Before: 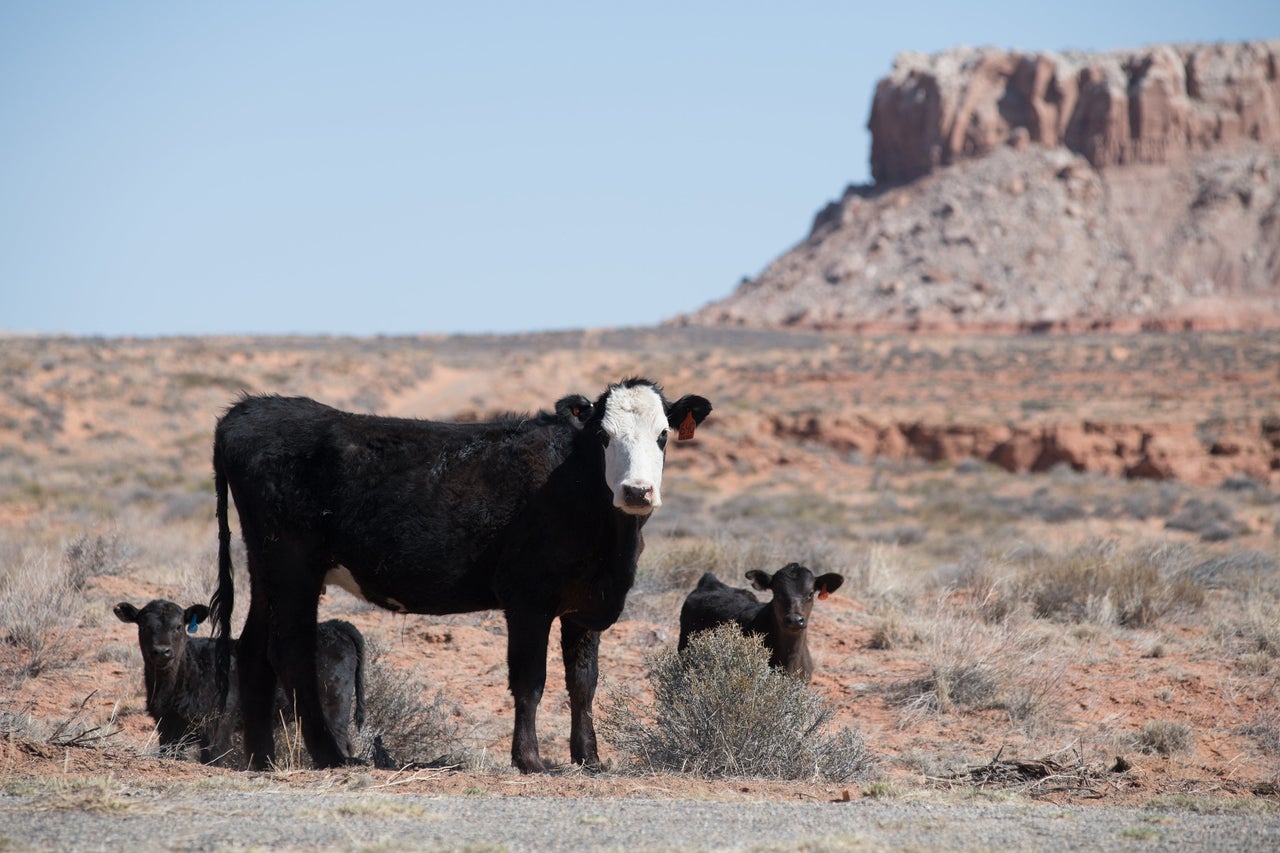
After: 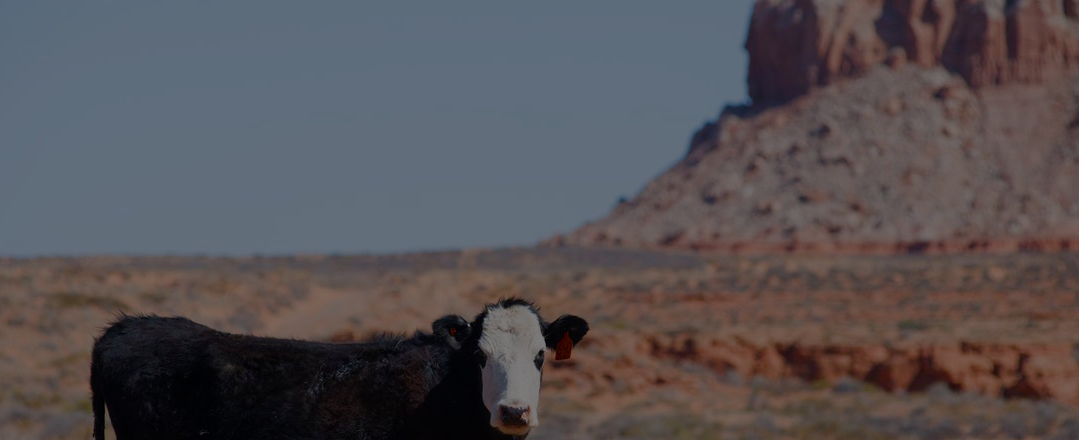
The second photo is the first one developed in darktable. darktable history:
color balance rgb: perceptual saturation grading › global saturation 38.904%, perceptual saturation grading › highlights -25.34%, perceptual saturation grading › mid-tones 35.733%, perceptual saturation grading › shadows 35.221%, perceptual brilliance grading › global brilliance -47.606%, global vibrance 20%
color calibration: illuminant custom, x 0.344, y 0.36, temperature 5077.44 K
crop and rotate: left 9.666%, top 9.472%, right 6.035%, bottom 38.88%
